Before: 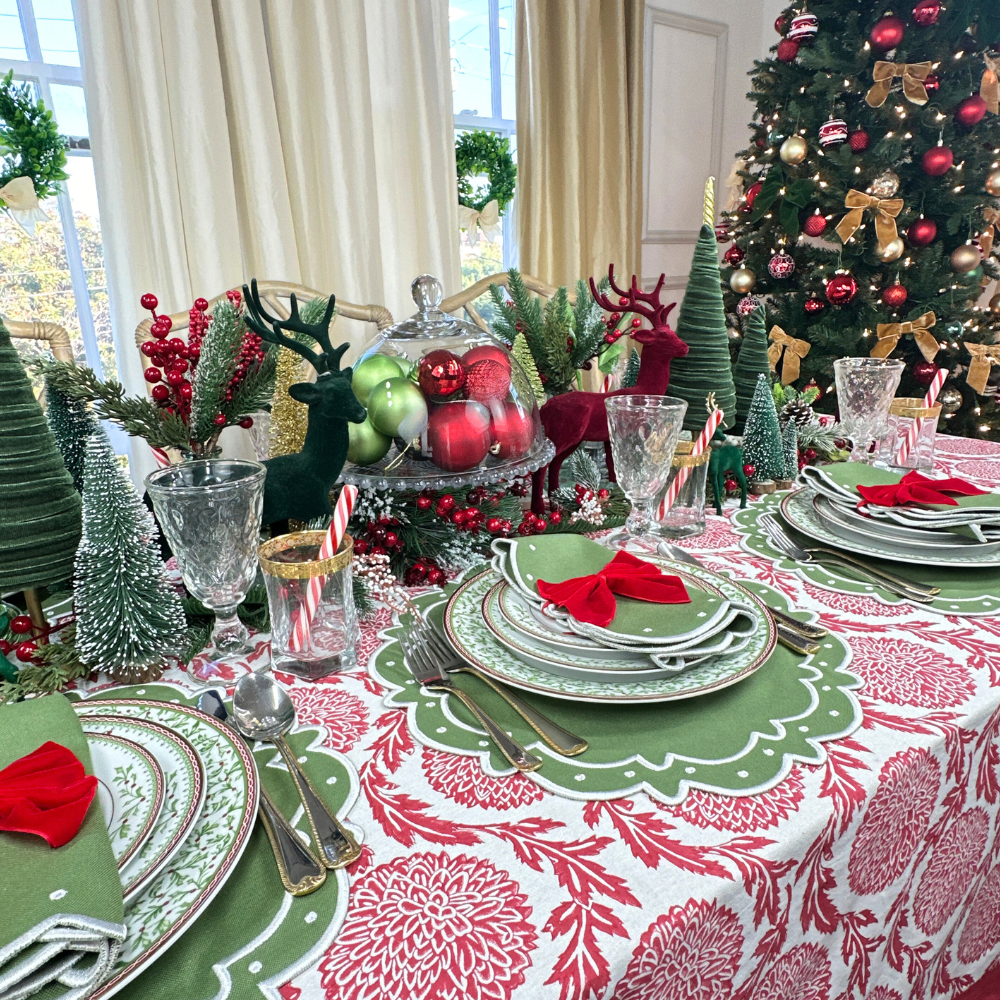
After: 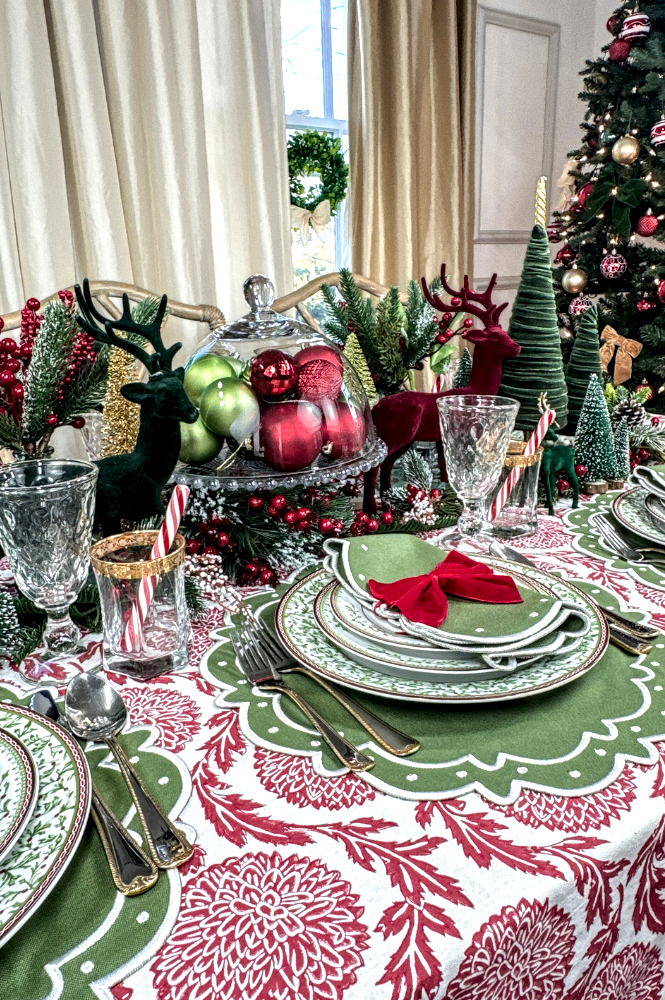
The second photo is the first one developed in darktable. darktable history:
crop: left 16.899%, right 16.556%
color zones: curves: ch1 [(0, 0.469) (0.072, 0.457) (0.243, 0.494) (0.429, 0.5) (0.571, 0.5) (0.714, 0.5) (0.857, 0.5) (1, 0.469)]; ch2 [(0, 0.499) (0.143, 0.467) (0.242, 0.436) (0.429, 0.493) (0.571, 0.5) (0.714, 0.5) (0.857, 0.5) (1, 0.499)]
local contrast: highlights 19%, detail 186%
